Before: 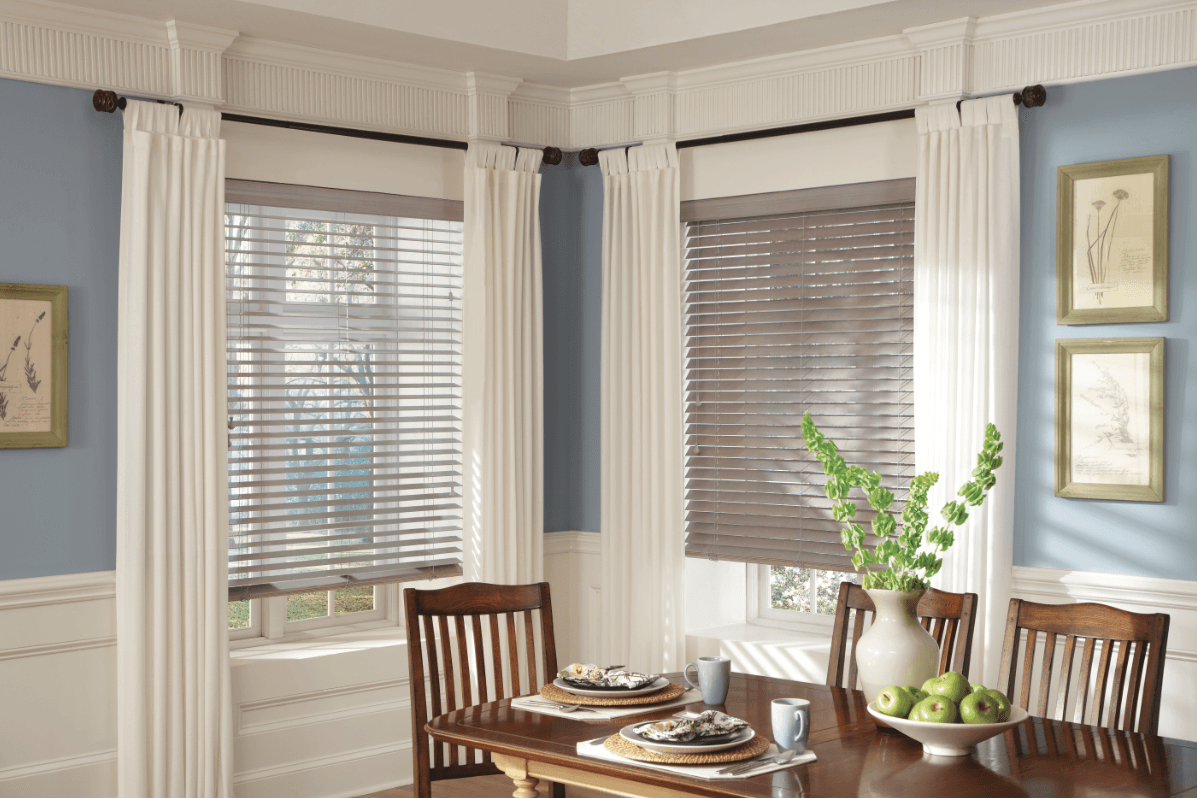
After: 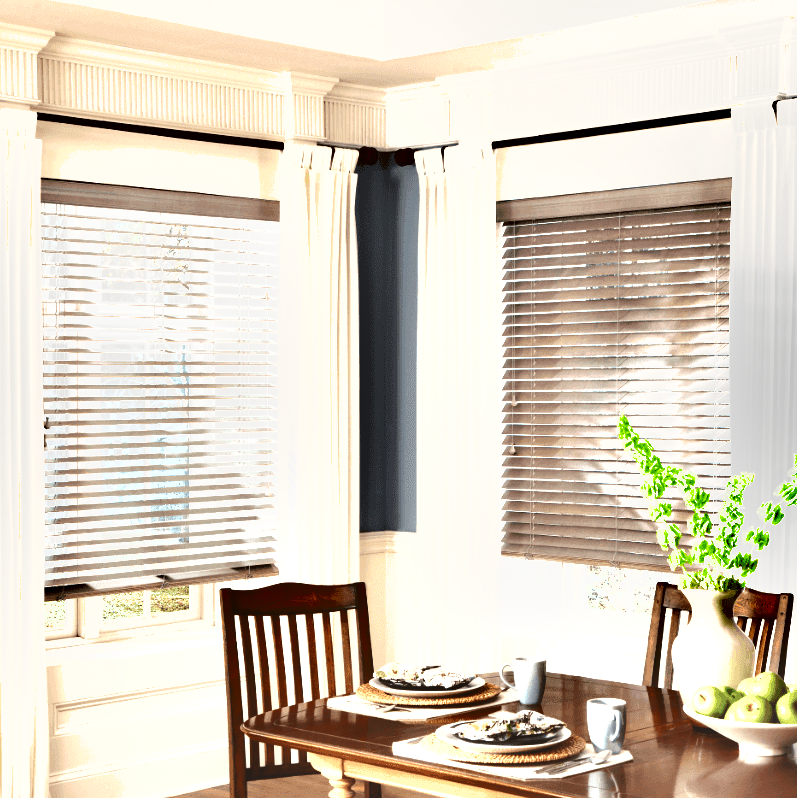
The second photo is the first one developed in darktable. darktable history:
exposure: black level correction 0, exposure 1.45 EV, compensate exposure bias true, compensate highlight preservation false
shadows and highlights: shadows 53, soften with gaussian
crop: left 15.419%, right 17.914%
